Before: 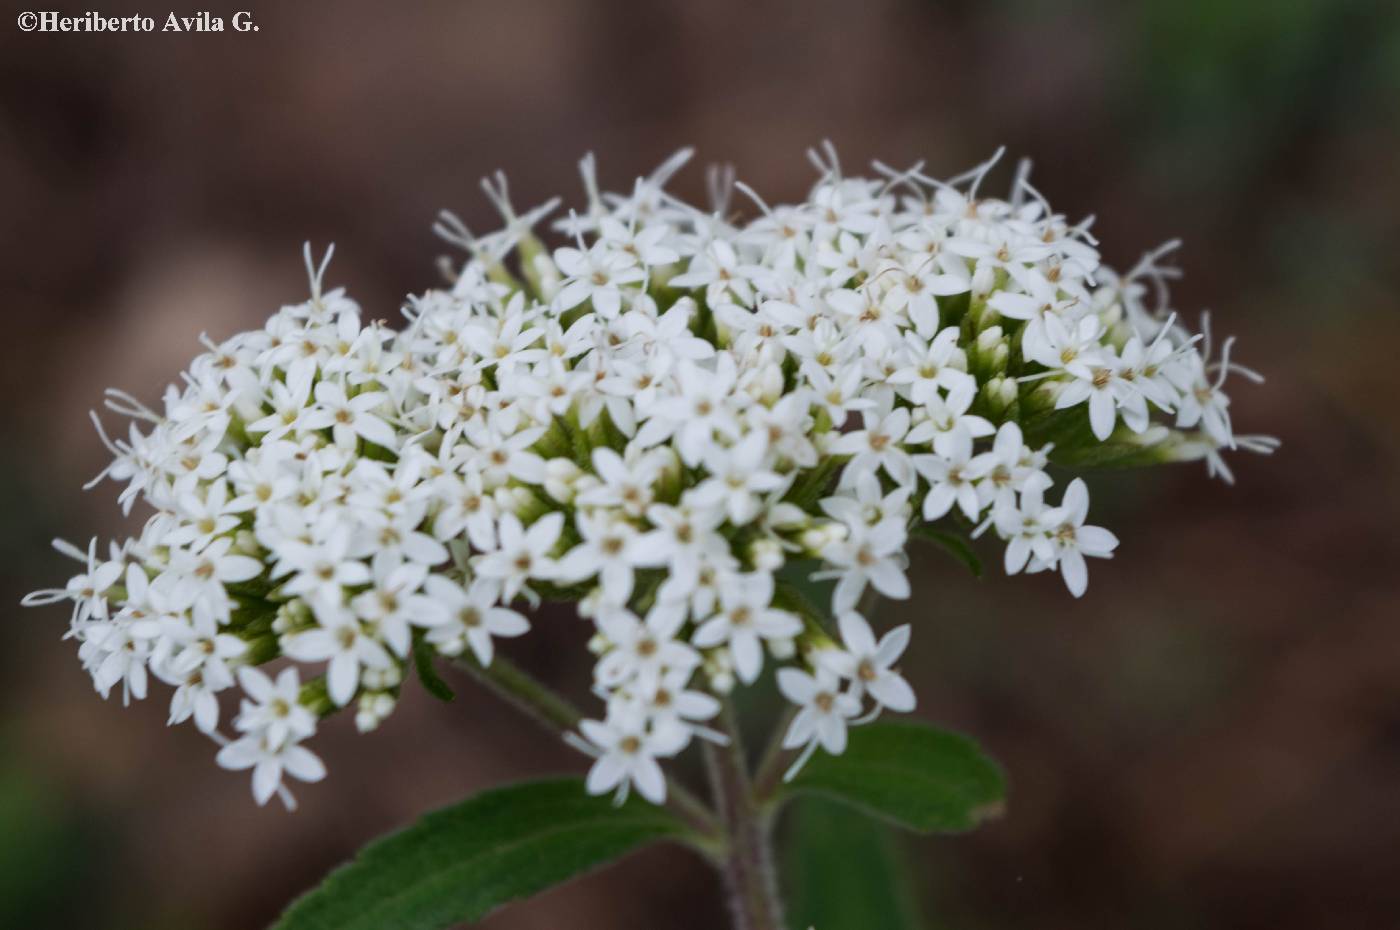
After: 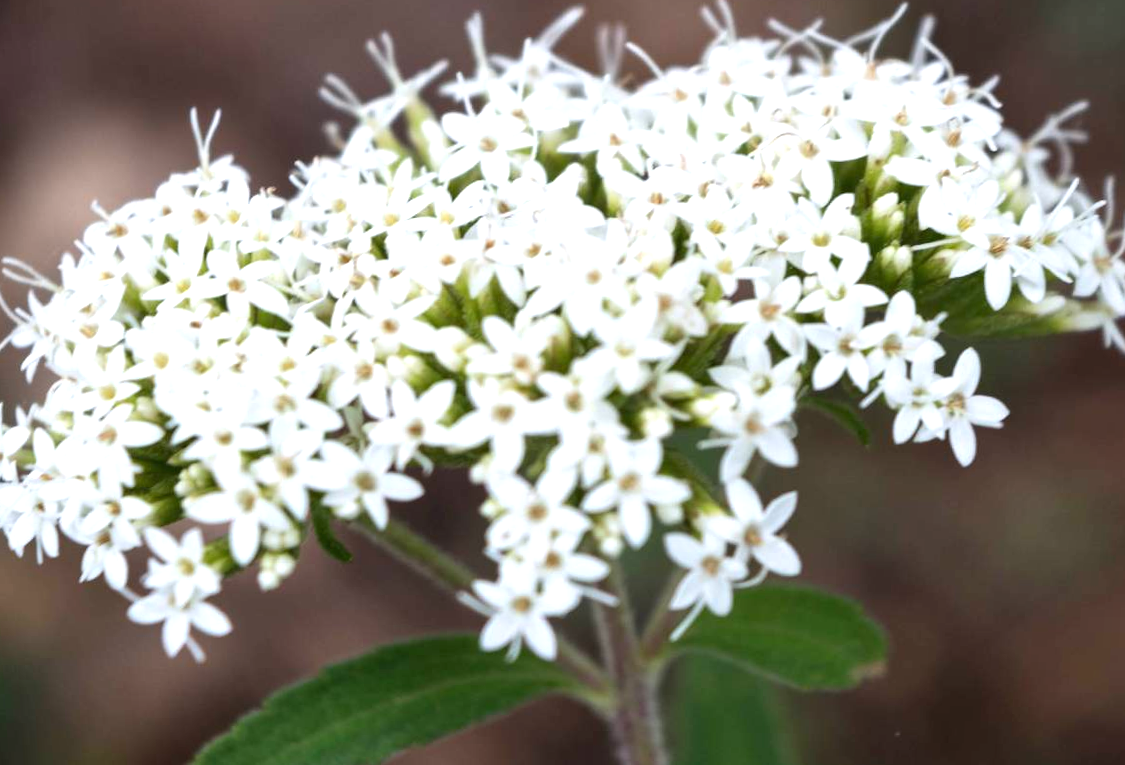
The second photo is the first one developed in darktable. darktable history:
exposure: black level correction 0, exposure 1.015 EV, compensate exposure bias true, compensate highlight preservation false
crop and rotate: left 4.842%, top 15.51%, right 10.668%
rotate and perspective: rotation 0.074°, lens shift (vertical) 0.096, lens shift (horizontal) -0.041, crop left 0.043, crop right 0.952, crop top 0.024, crop bottom 0.979
